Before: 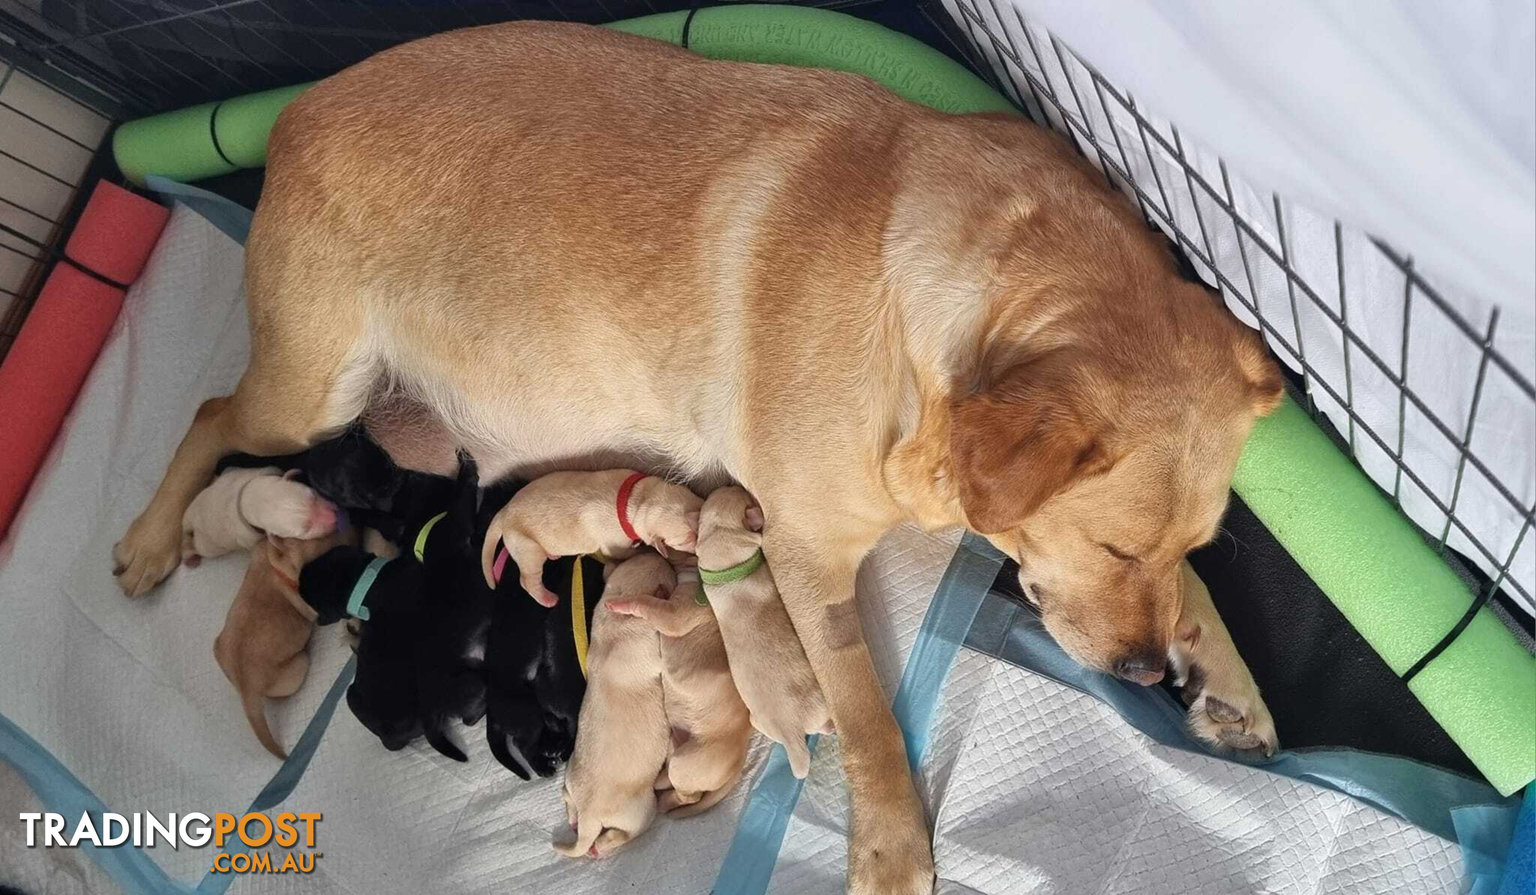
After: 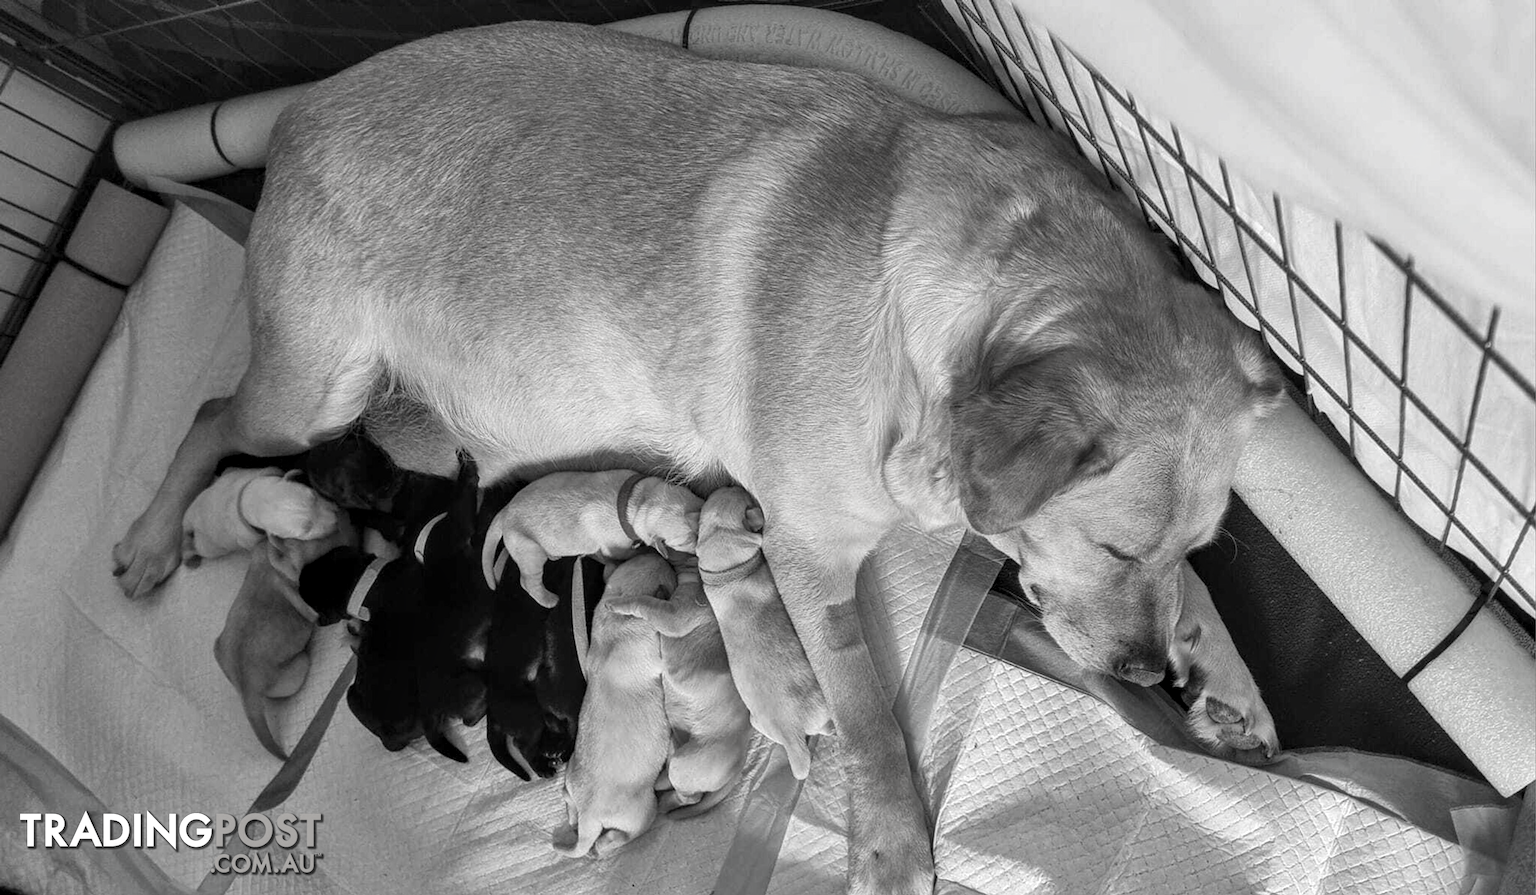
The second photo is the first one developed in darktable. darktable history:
local contrast: detail 130%
exposure: black level correction 0, compensate highlight preservation false
contrast brightness saturation: saturation -0.981
